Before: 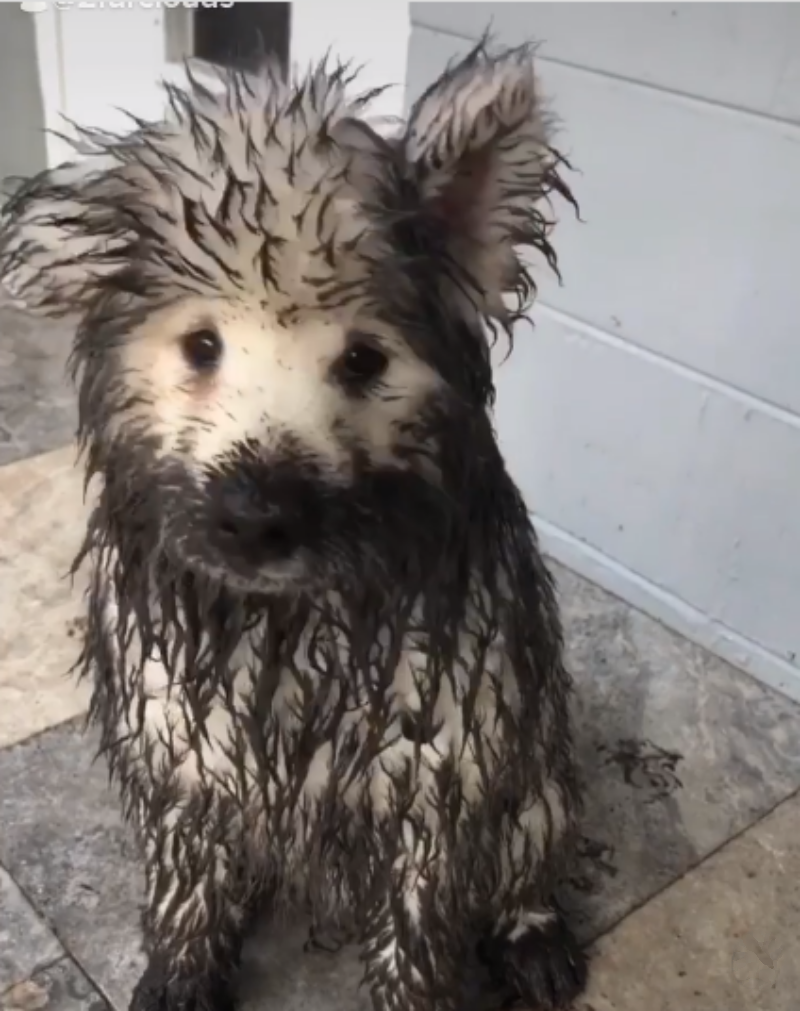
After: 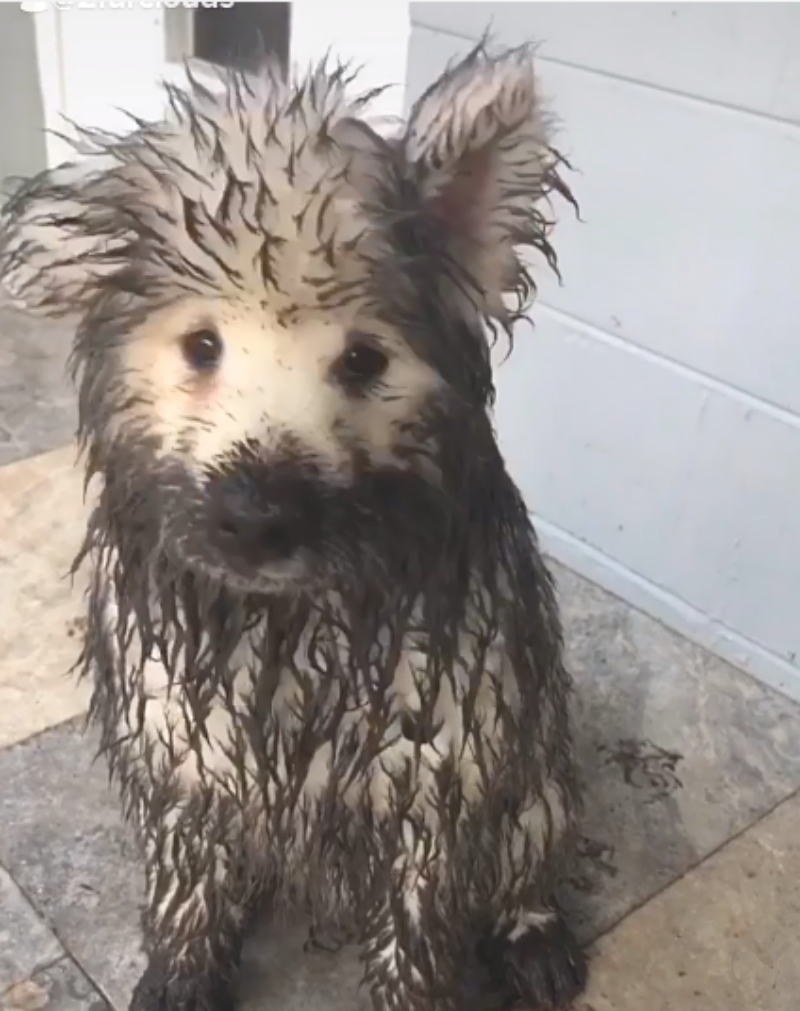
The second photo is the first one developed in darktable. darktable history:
exposure: black level correction 0, exposure 0.5 EV, compensate exposure bias true, compensate highlight preservation false
sharpen: radius 2.529, amount 0.323
local contrast: detail 70%
